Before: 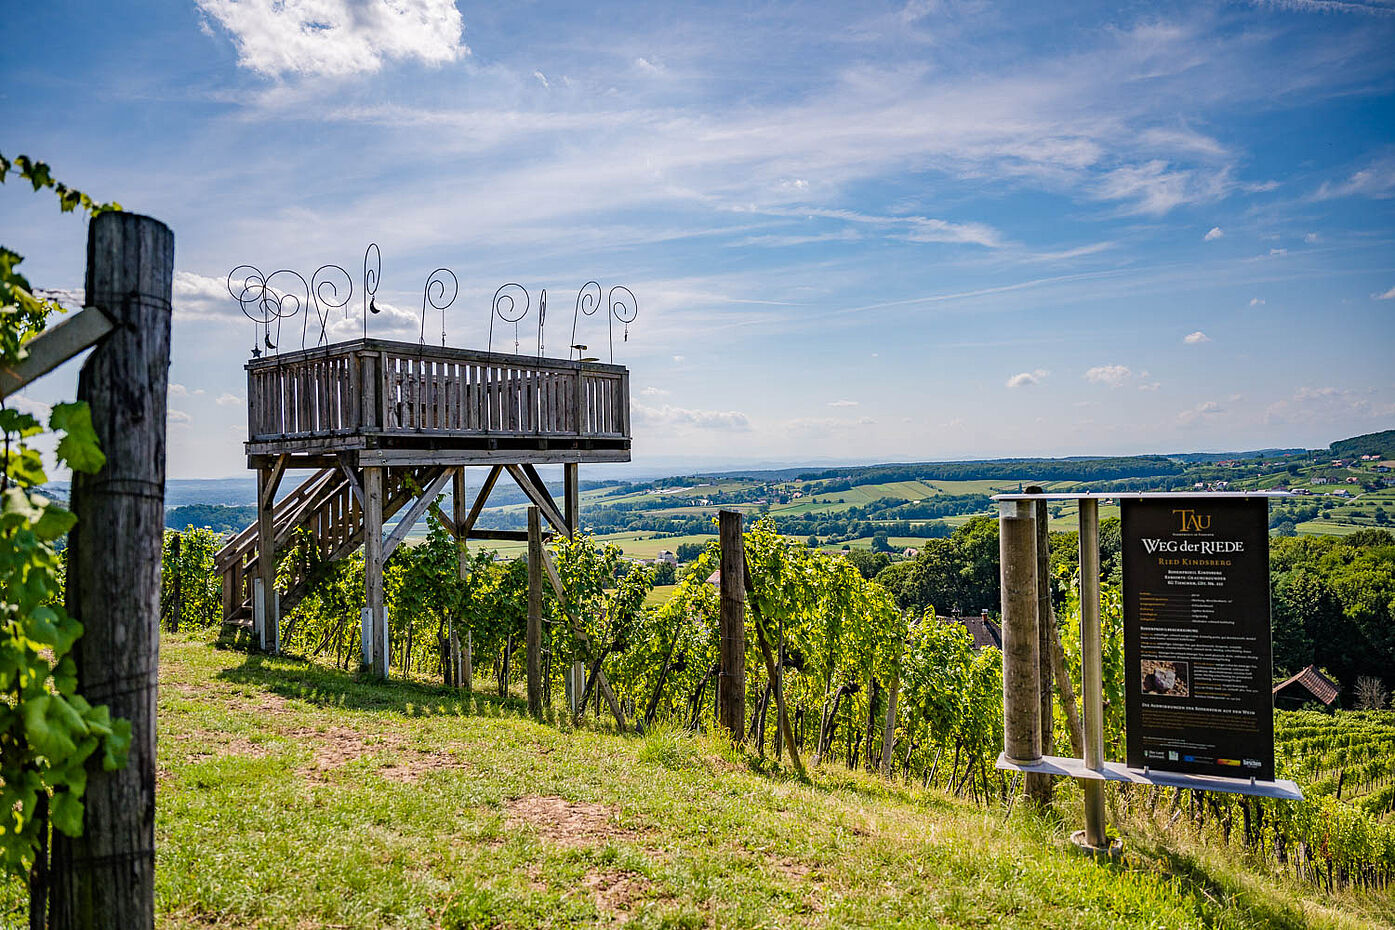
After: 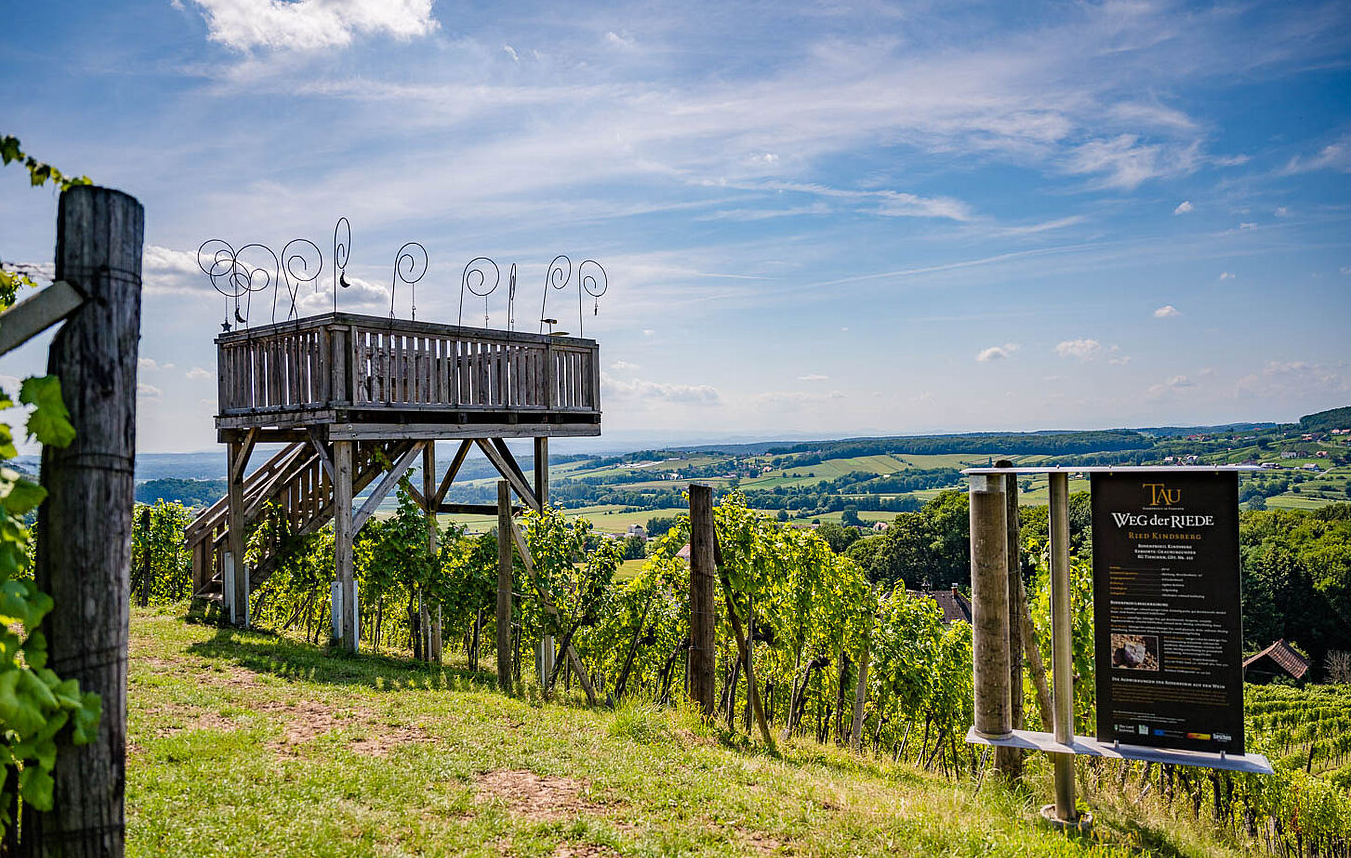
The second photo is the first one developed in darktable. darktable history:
crop: left 2.175%, top 2.863%, right 0.92%, bottom 4.829%
